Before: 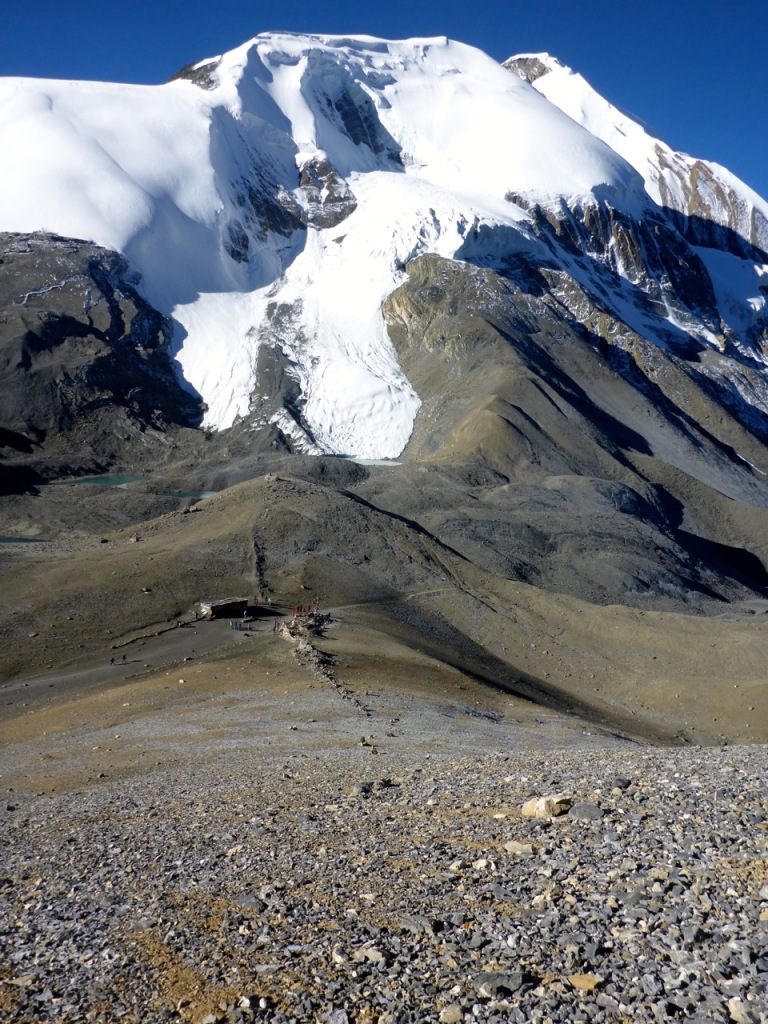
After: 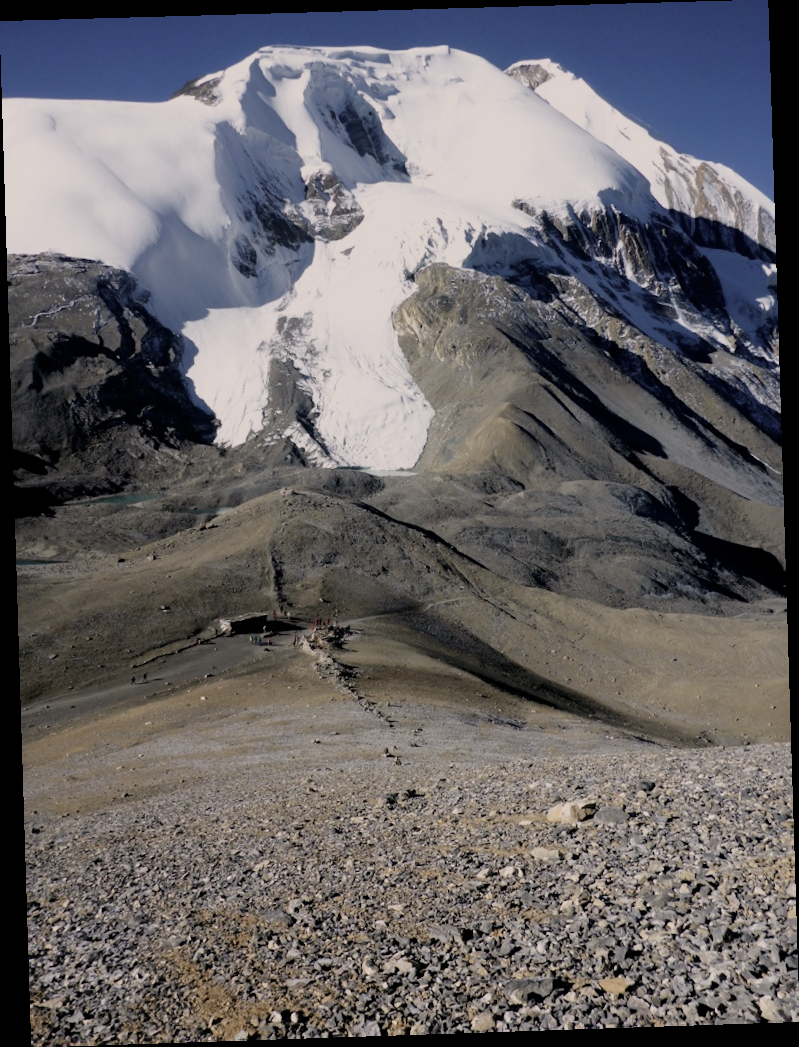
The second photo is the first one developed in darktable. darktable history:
filmic rgb: black relative exposure -7.65 EV, white relative exposure 4.56 EV, hardness 3.61
color correction: highlights a* 5.59, highlights b* 5.24, saturation 0.68
rotate and perspective: rotation -1.77°, lens shift (horizontal) 0.004, automatic cropping off
